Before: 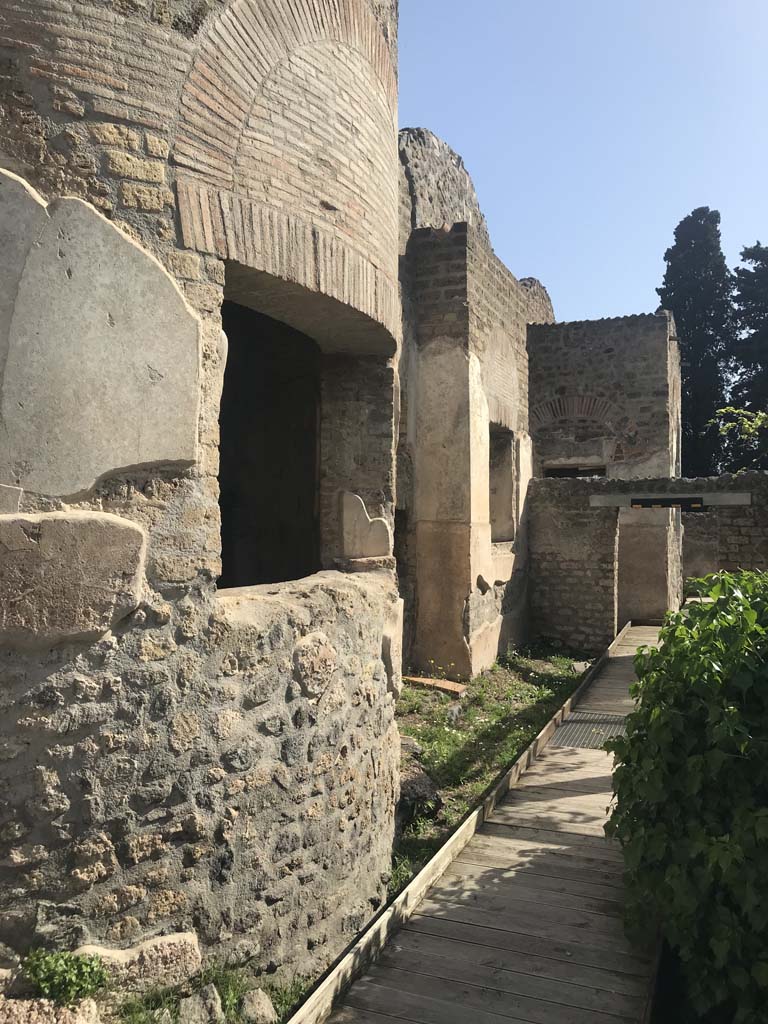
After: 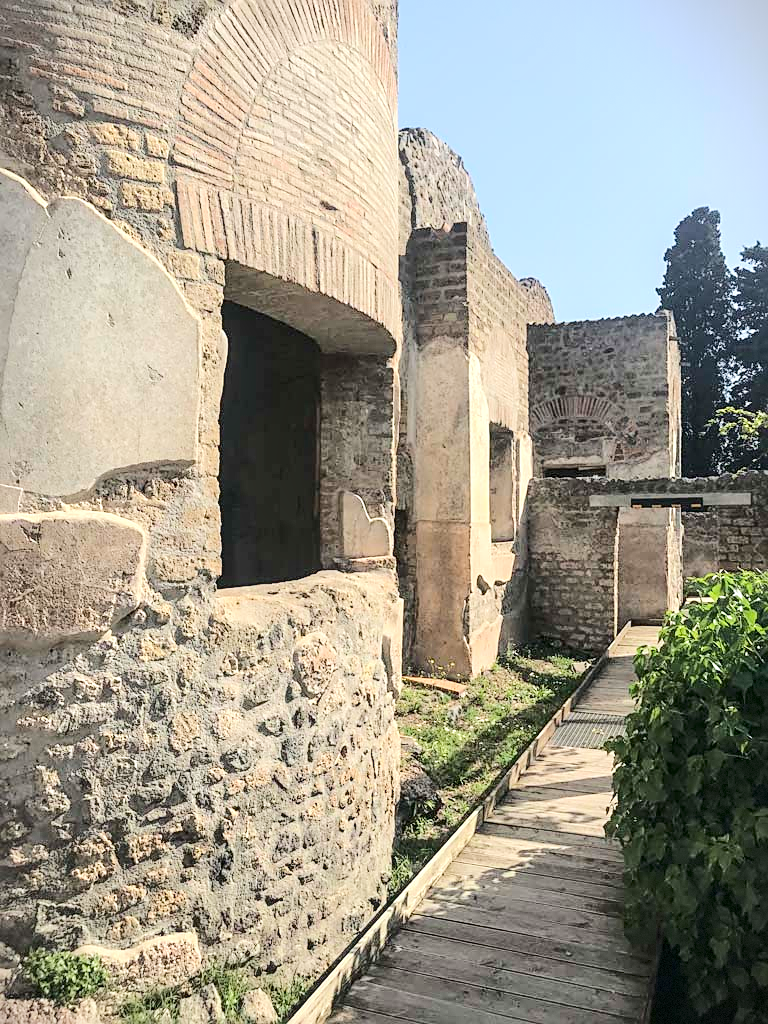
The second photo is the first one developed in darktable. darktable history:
local contrast: detail 130%
sharpen: on, module defaults
vignetting: fall-off start 99.21%, fall-off radius 65.34%, automatic ratio true, dithering 8-bit output
tone curve: curves: ch0 [(0, 0) (0.003, 0.014) (0.011, 0.017) (0.025, 0.023) (0.044, 0.035) (0.069, 0.04) (0.1, 0.062) (0.136, 0.099) (0.177, 0.152) (0.224, 0.214) (0.277, 0.291) (0.335, 0.383) (0.399, 0.487) (0.468, 0.581) (0.543, 0.662) (0.623, 0.738) (0.709, 0.802) (0.801, 0.871) (0.898, 0.936) (1, 1)], color space Lab, independent channels, preserve colors none
base curve: curves: ch0 [(0, 0) (0.158, 0.273) (0.879, 0.895) (1, 1)]
